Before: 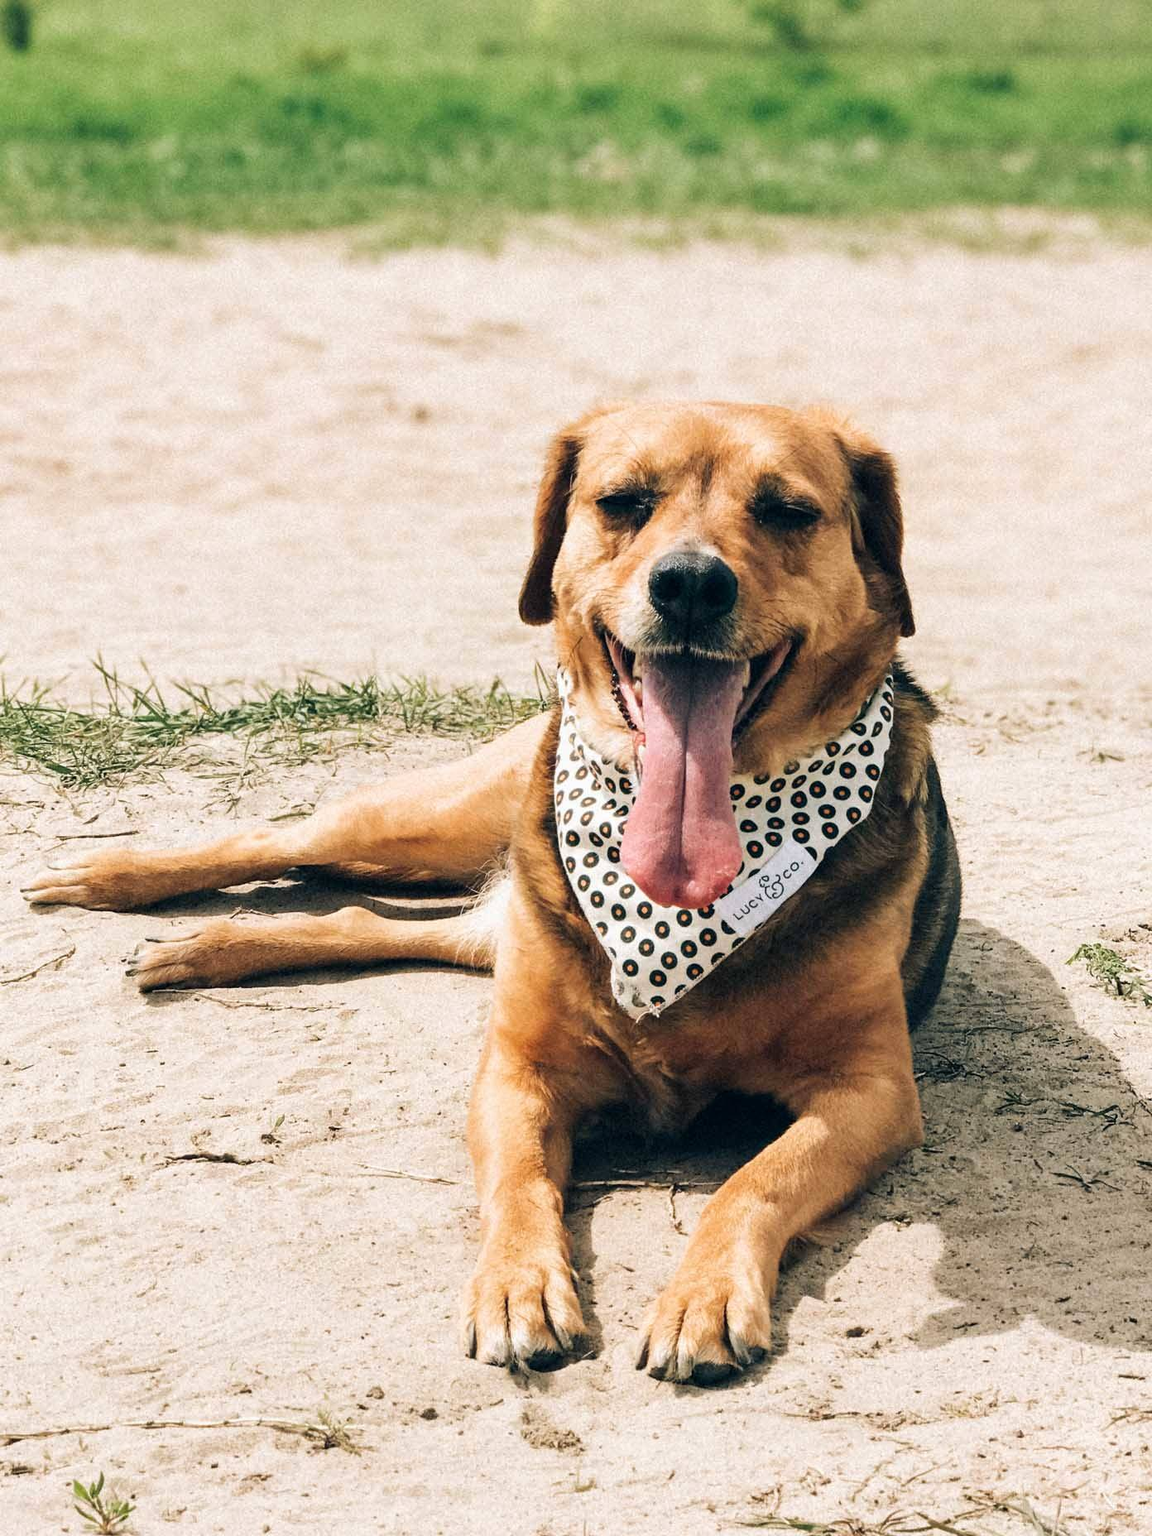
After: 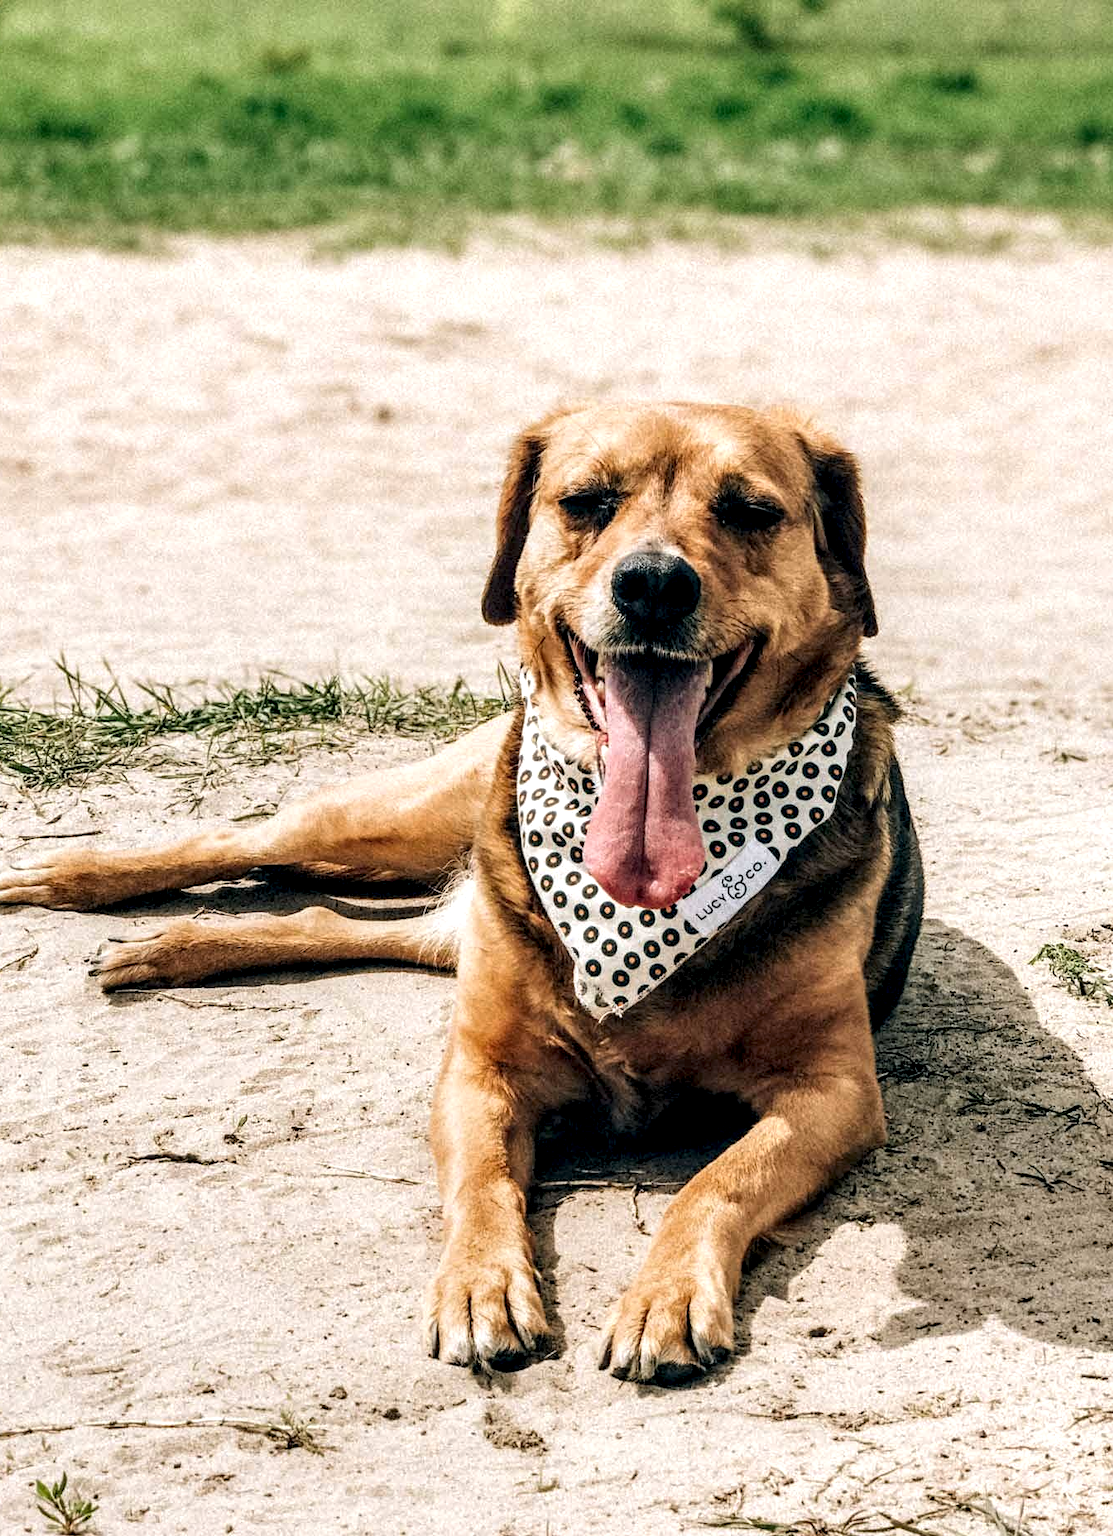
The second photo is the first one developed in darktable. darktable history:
crop and rotate: left 3.299%
local contrast: highlights 63%, shadows 53%, detail 169%, midtone range 0.508
